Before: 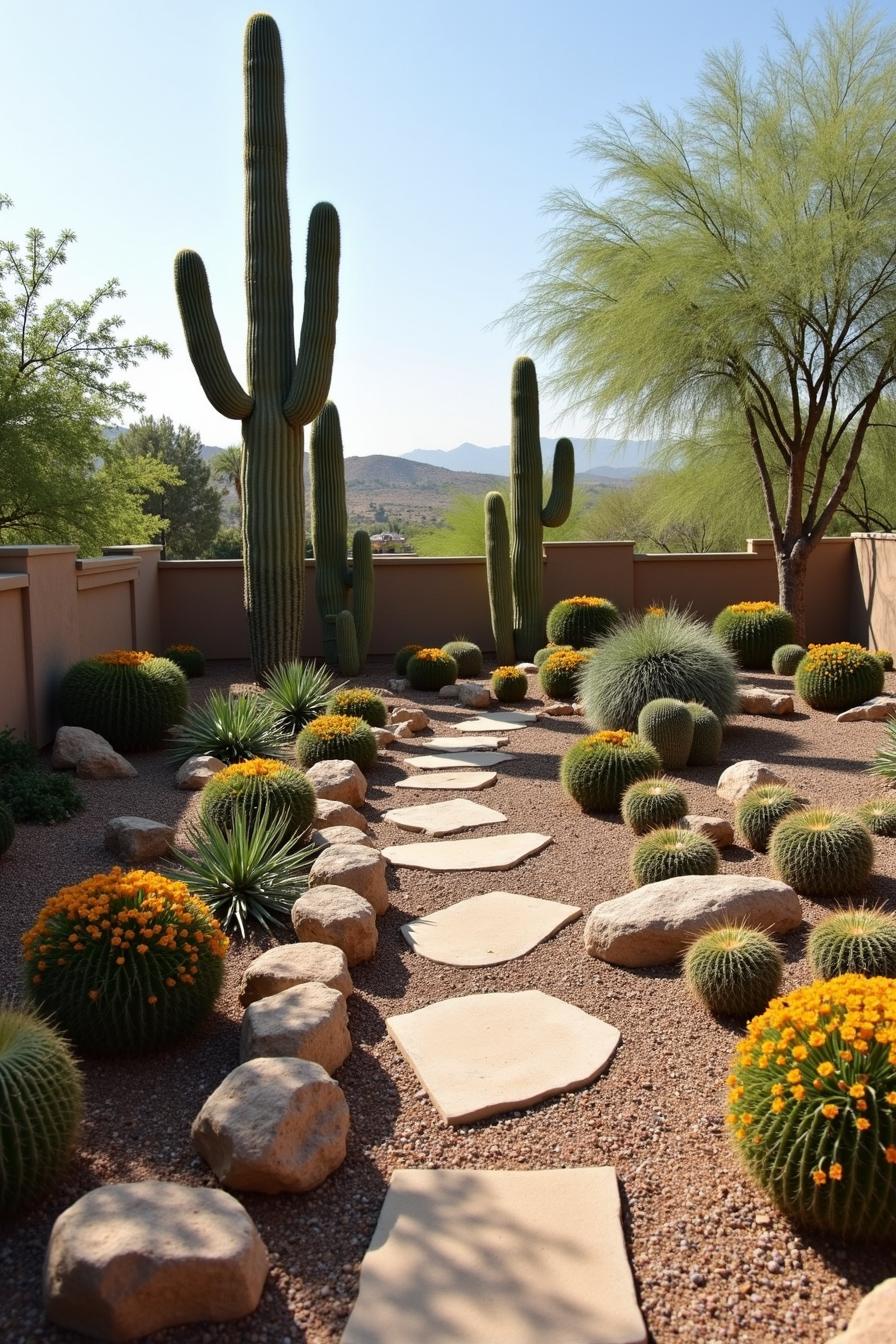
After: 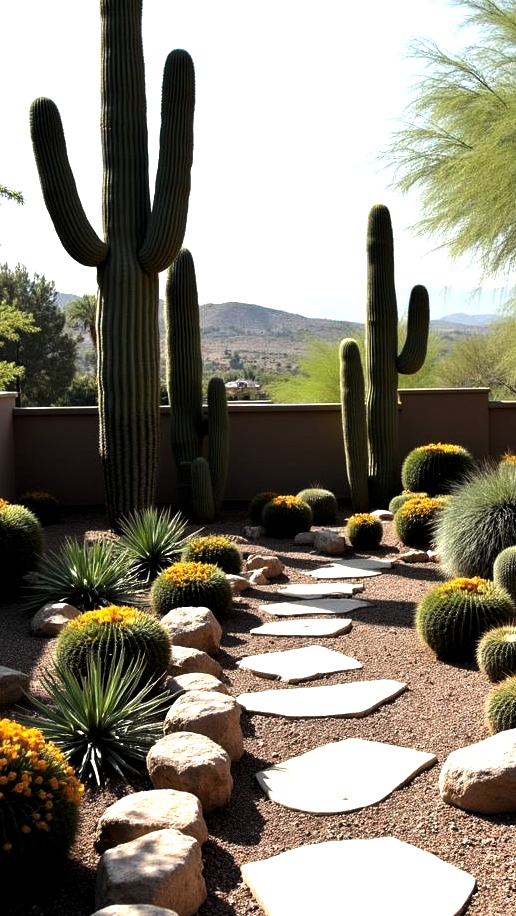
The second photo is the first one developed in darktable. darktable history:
crop: left 16.195%, top 11.426%, right 26.17%, bottom 20.393%
levels: levels [0.044, 0.475, 0.791]
exposure: black level correction 0.002, compensate highlight preservation false
